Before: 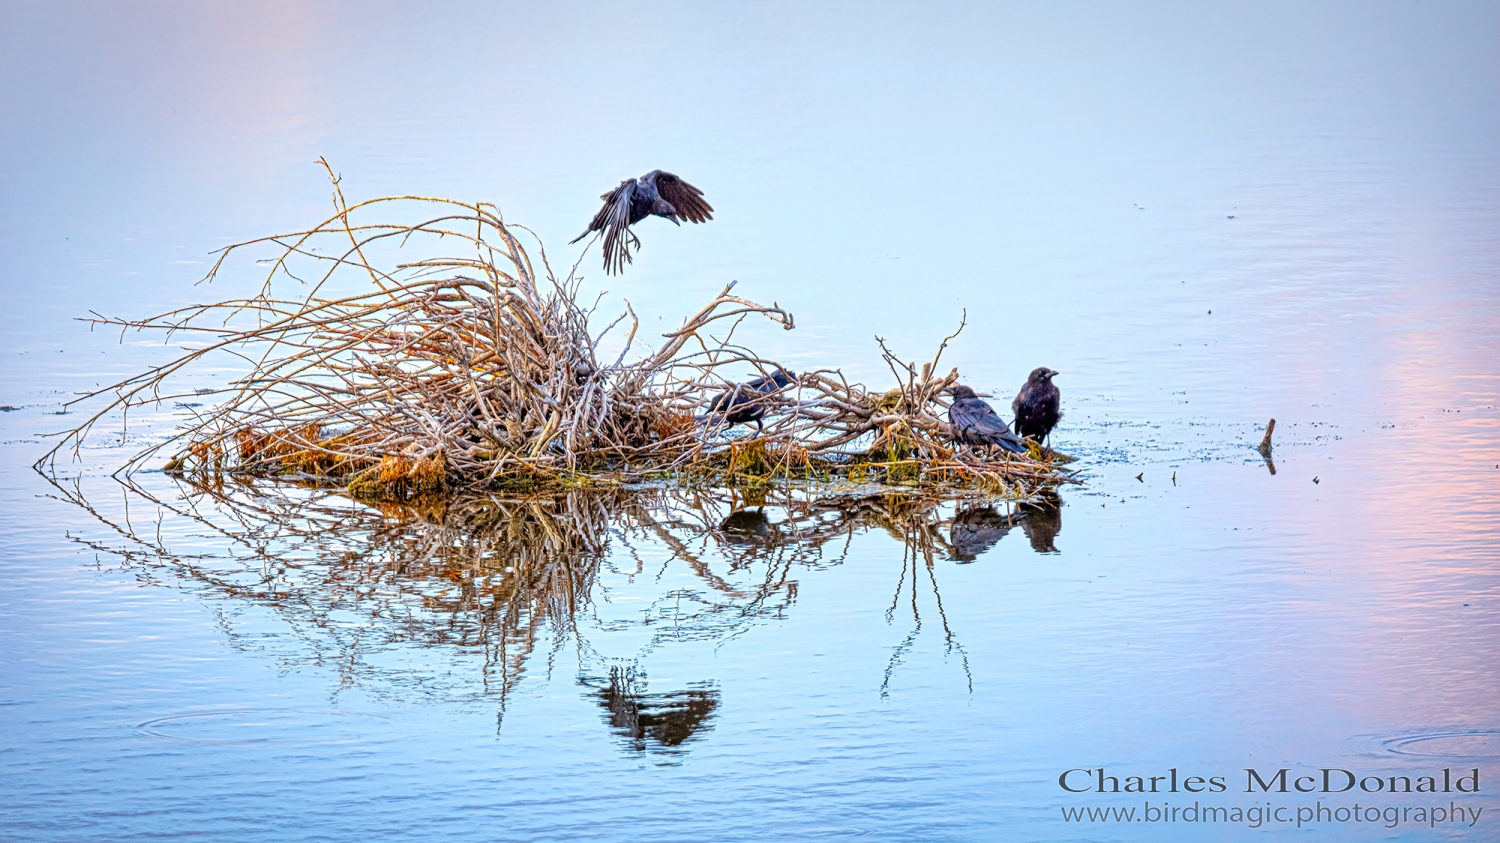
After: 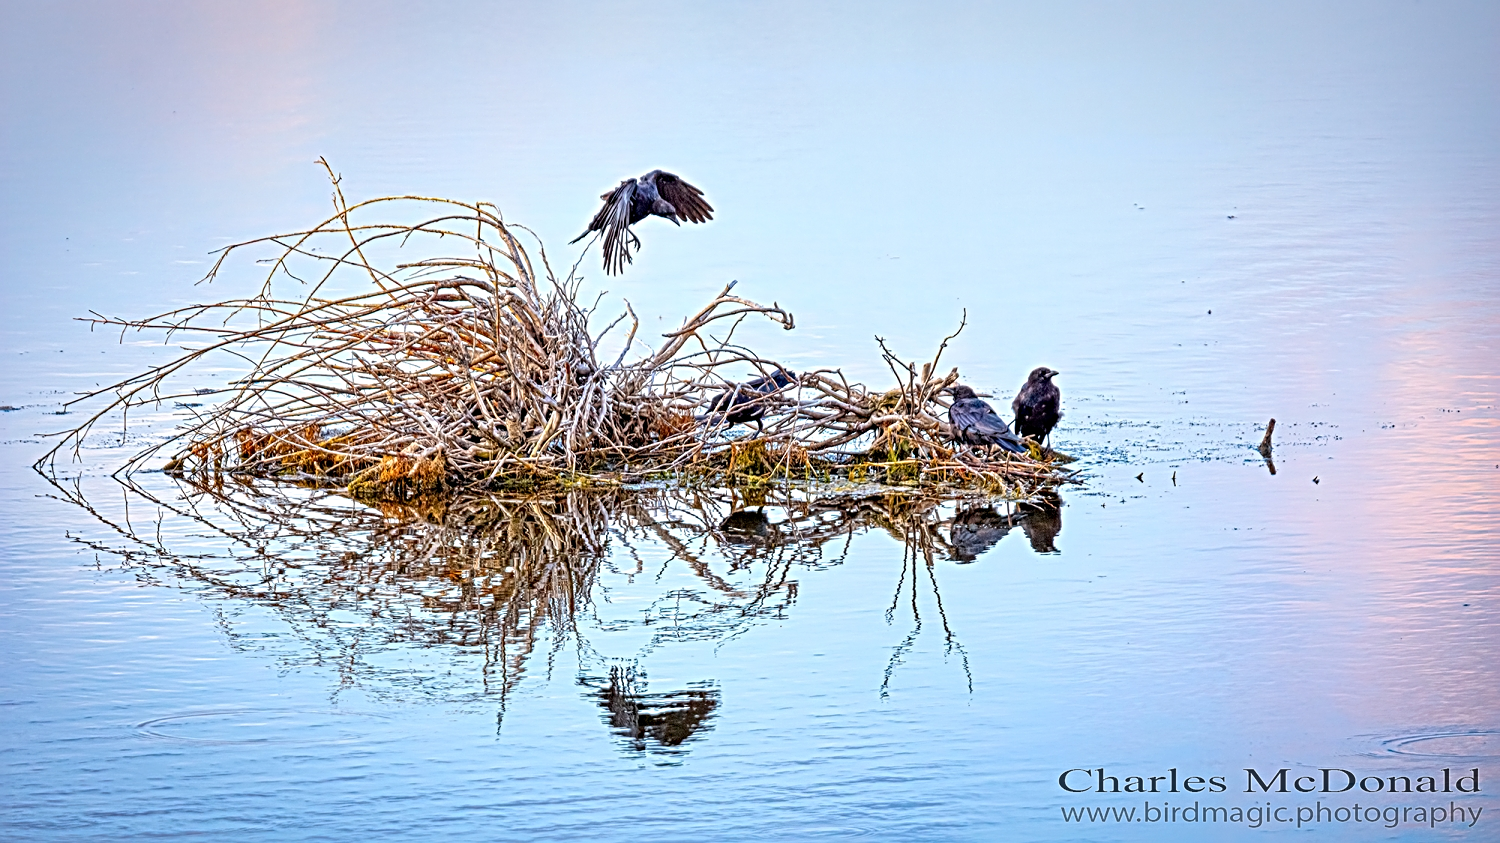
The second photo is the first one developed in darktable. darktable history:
sharpen: radius 4.863
